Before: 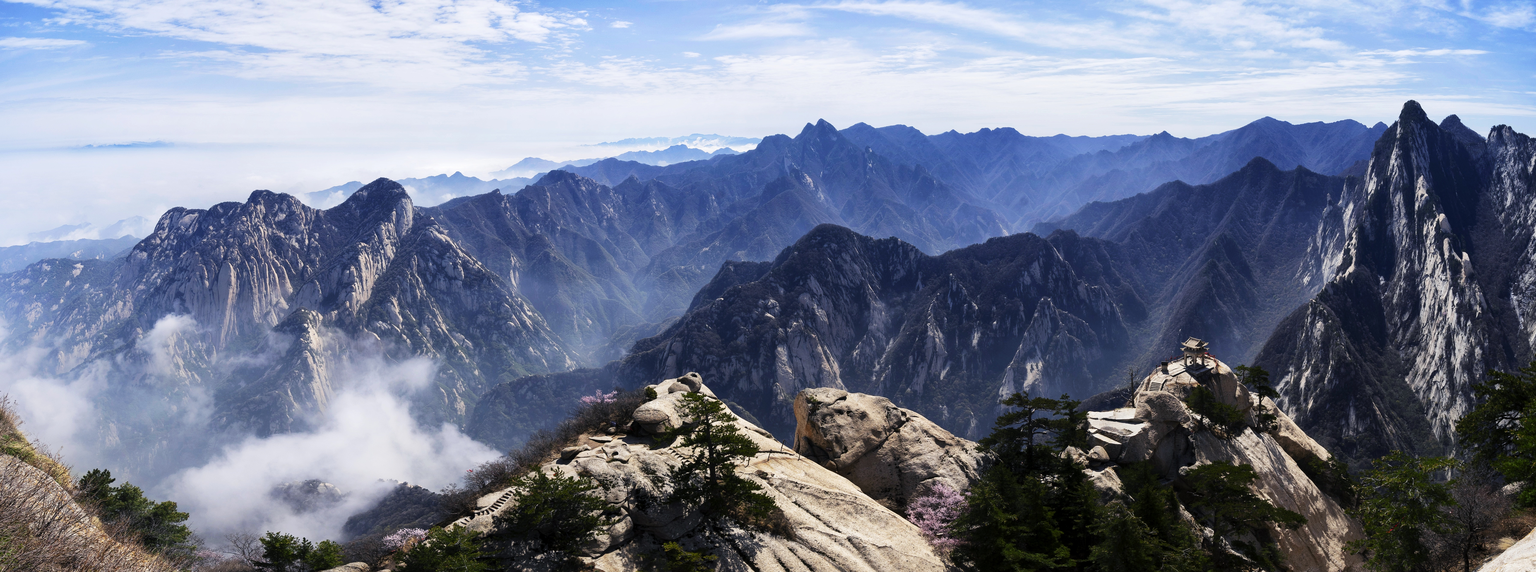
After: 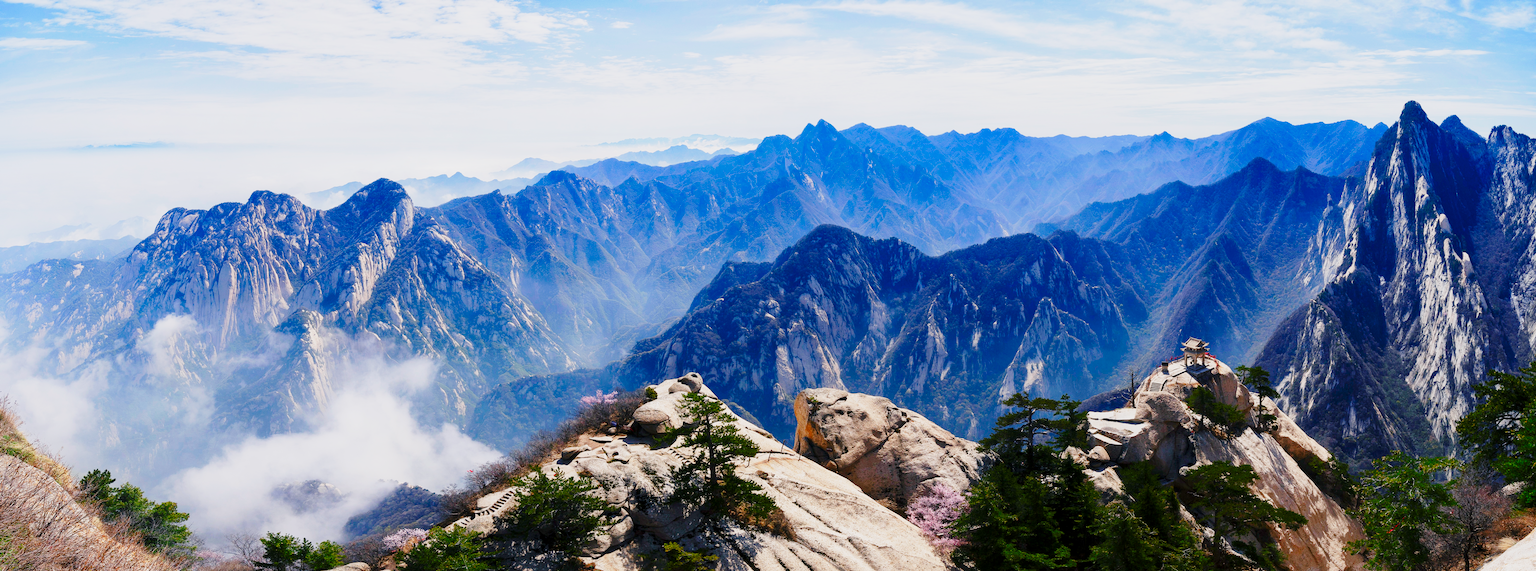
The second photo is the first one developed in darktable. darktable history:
base curve: curves: ch0 [(0, 0) (0.028, 0.03) (0.121, 0.232) (0.46, 0.748) (0.859, 0.968) (1, 1)], preserve colors none
color balance rgb: shadows lift › chroma 1%, shadows lift › hue 113°, highlights gain › chroma 0.2%, highlights gain › hue 333°, perceptual saturation grading › global saturation 20%, perceptual saturation grading › highlights -50%, perceptual saturation grading › shadows 25%, contrast -30%
